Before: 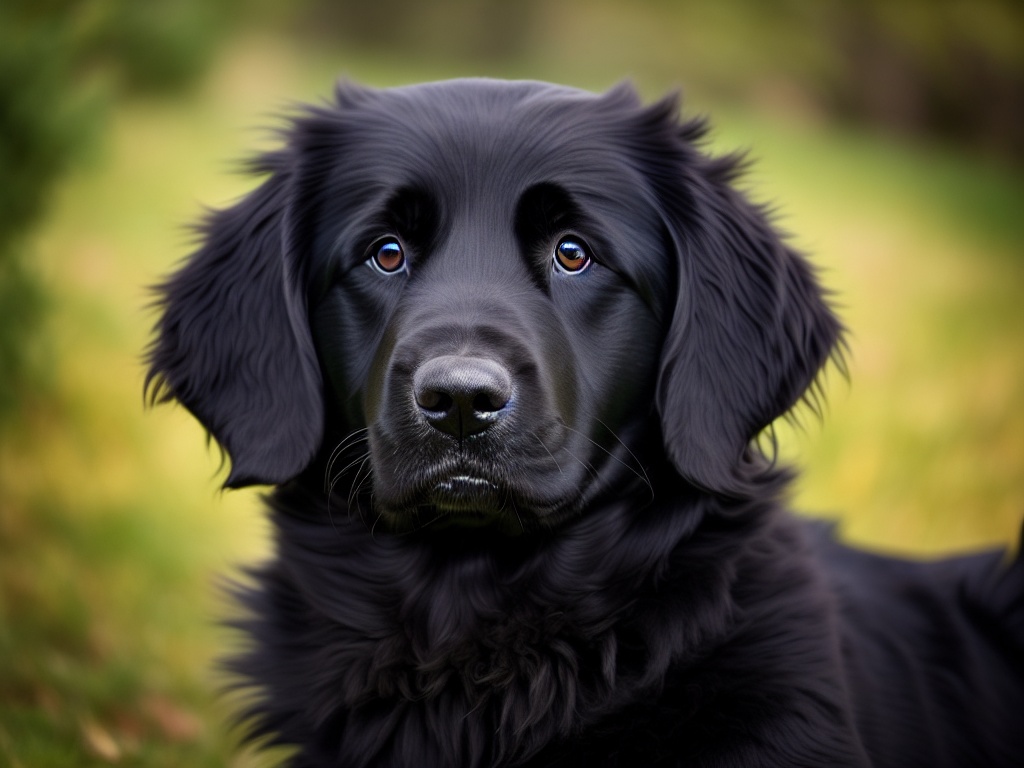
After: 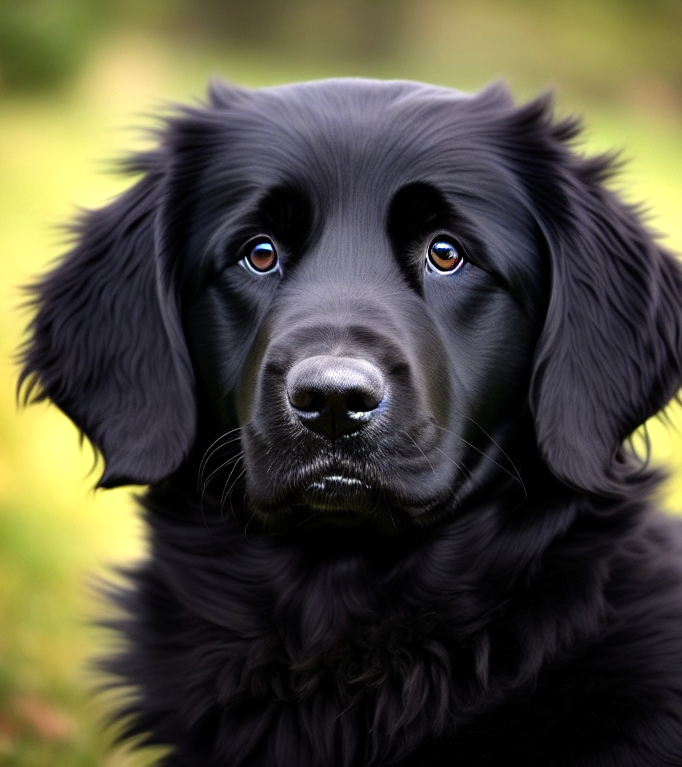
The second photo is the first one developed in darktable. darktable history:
shadows and highlights: radius 336.31, shadows 28.32, soften with gaussian
tone equalizer: -8 EV -0.761 EV, -7 EV -0.717 EV, -6 EV -0.59 EV, -5 EV -0.406 EV, -3 EV 0.373 EV, -2 EV 0.6 EV, -1 EV 0.689 EV, +0 EV 0.742 EV
crop and rotate: left 12.47%, right 20.891%
color correction: highlights b* -0.031, saturation 0.983
